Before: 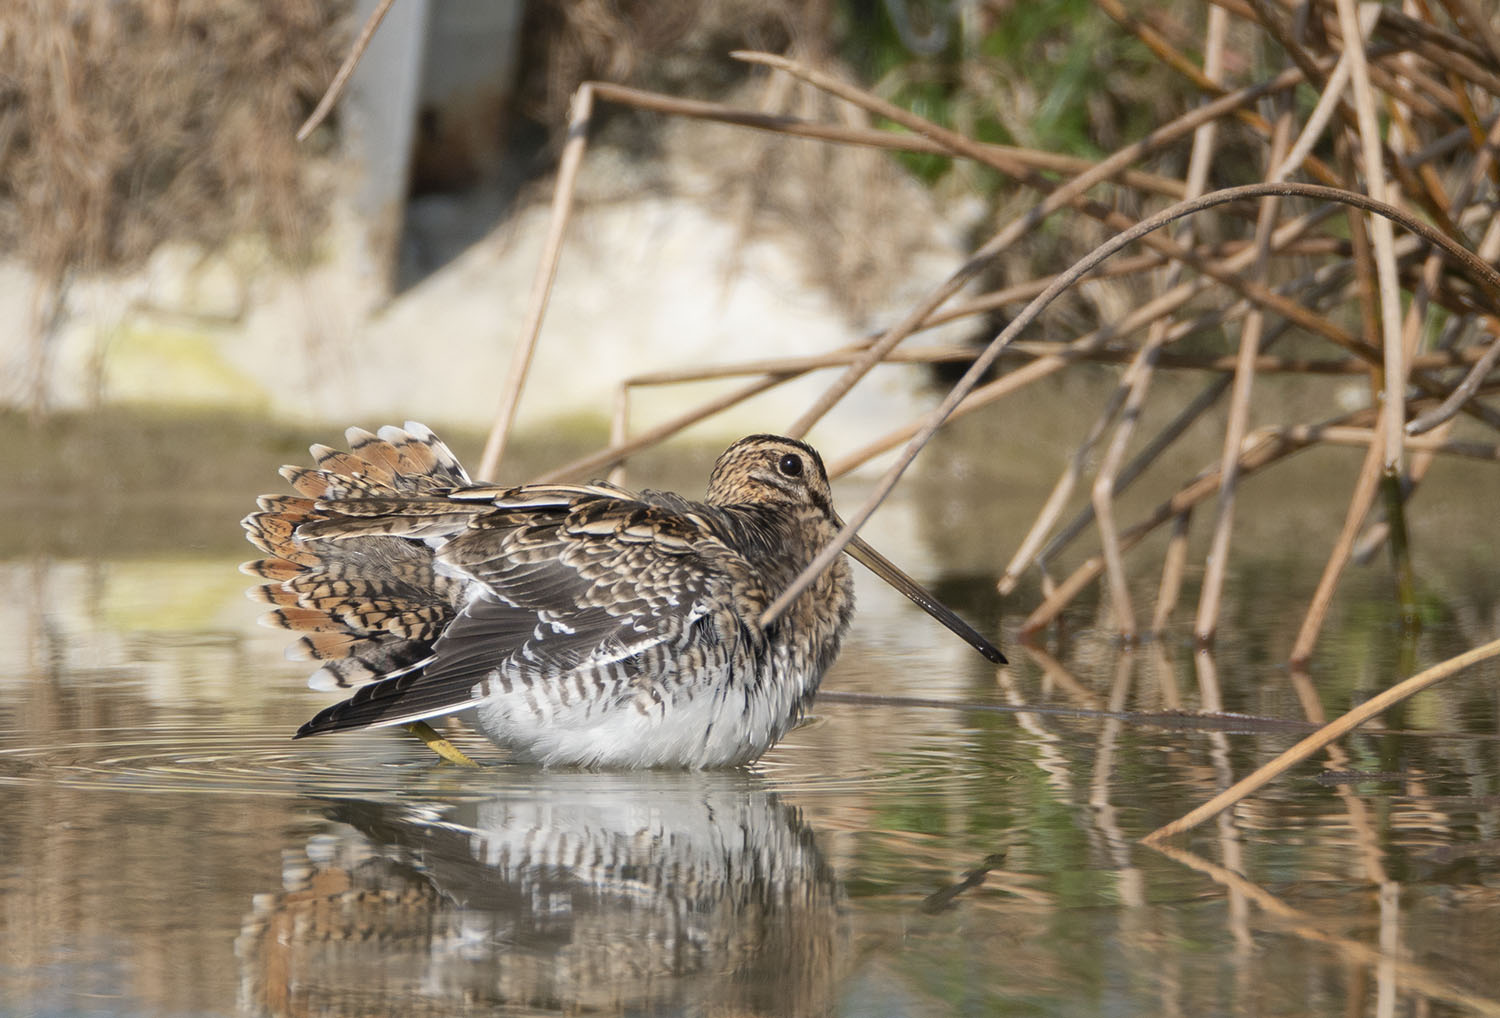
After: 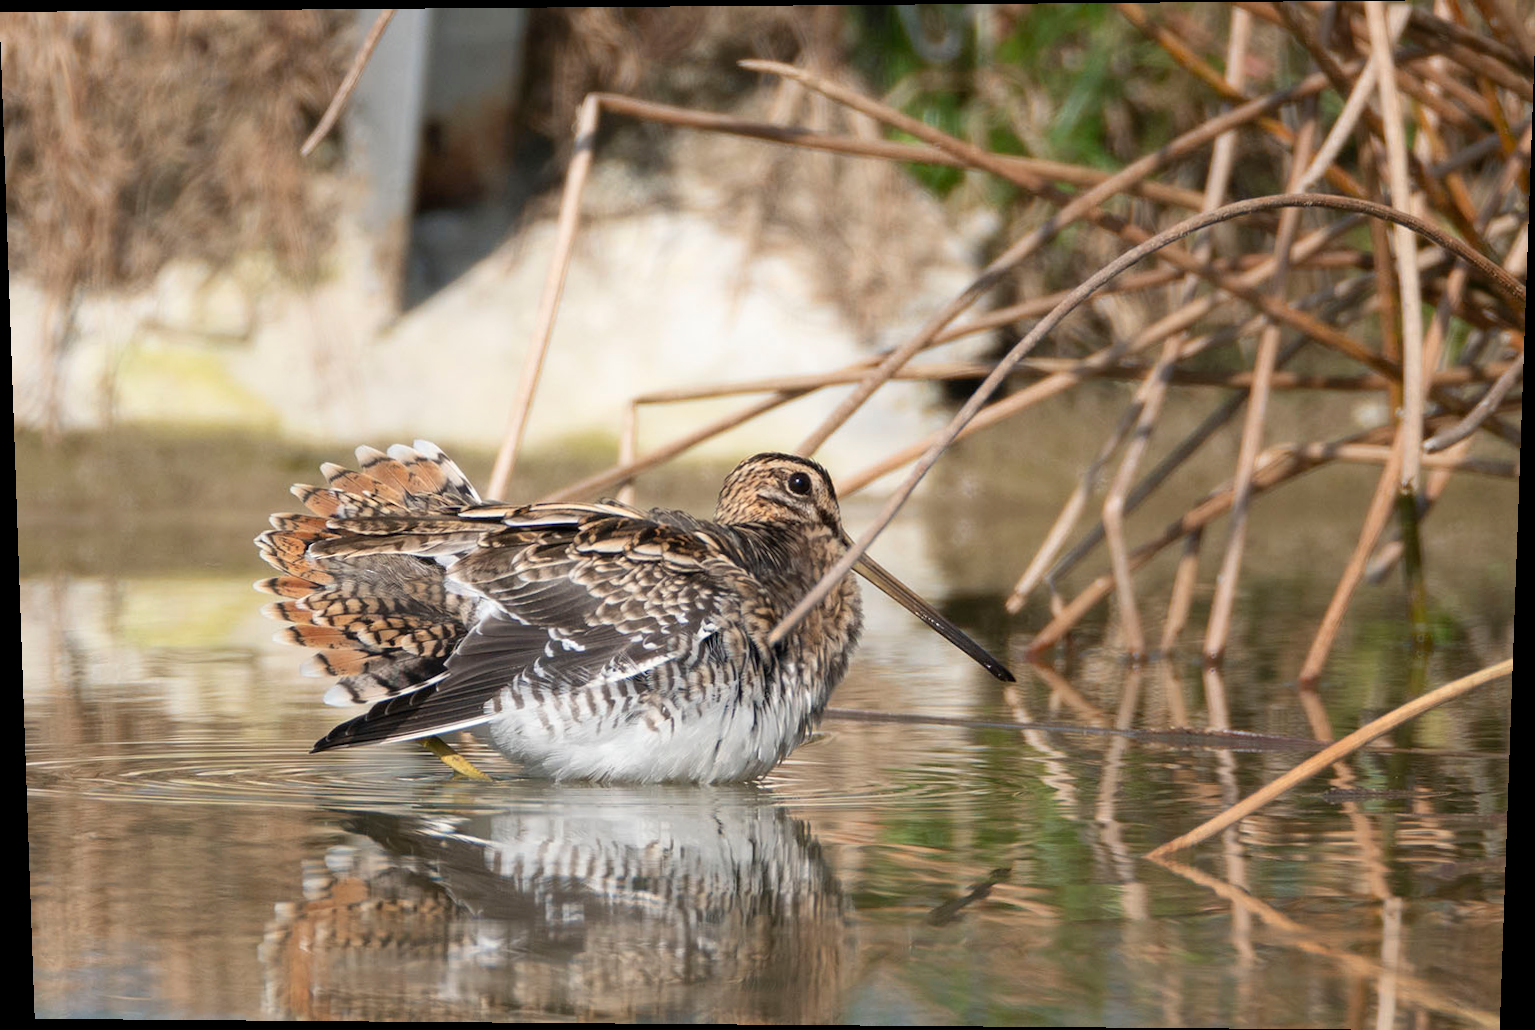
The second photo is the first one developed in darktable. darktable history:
rotate and perspective: lens shift (vertical) 0.048, lens shift (horizontal) -0.024, automatic cropping off
shadows and highlights: shadows 0, highlights 40
